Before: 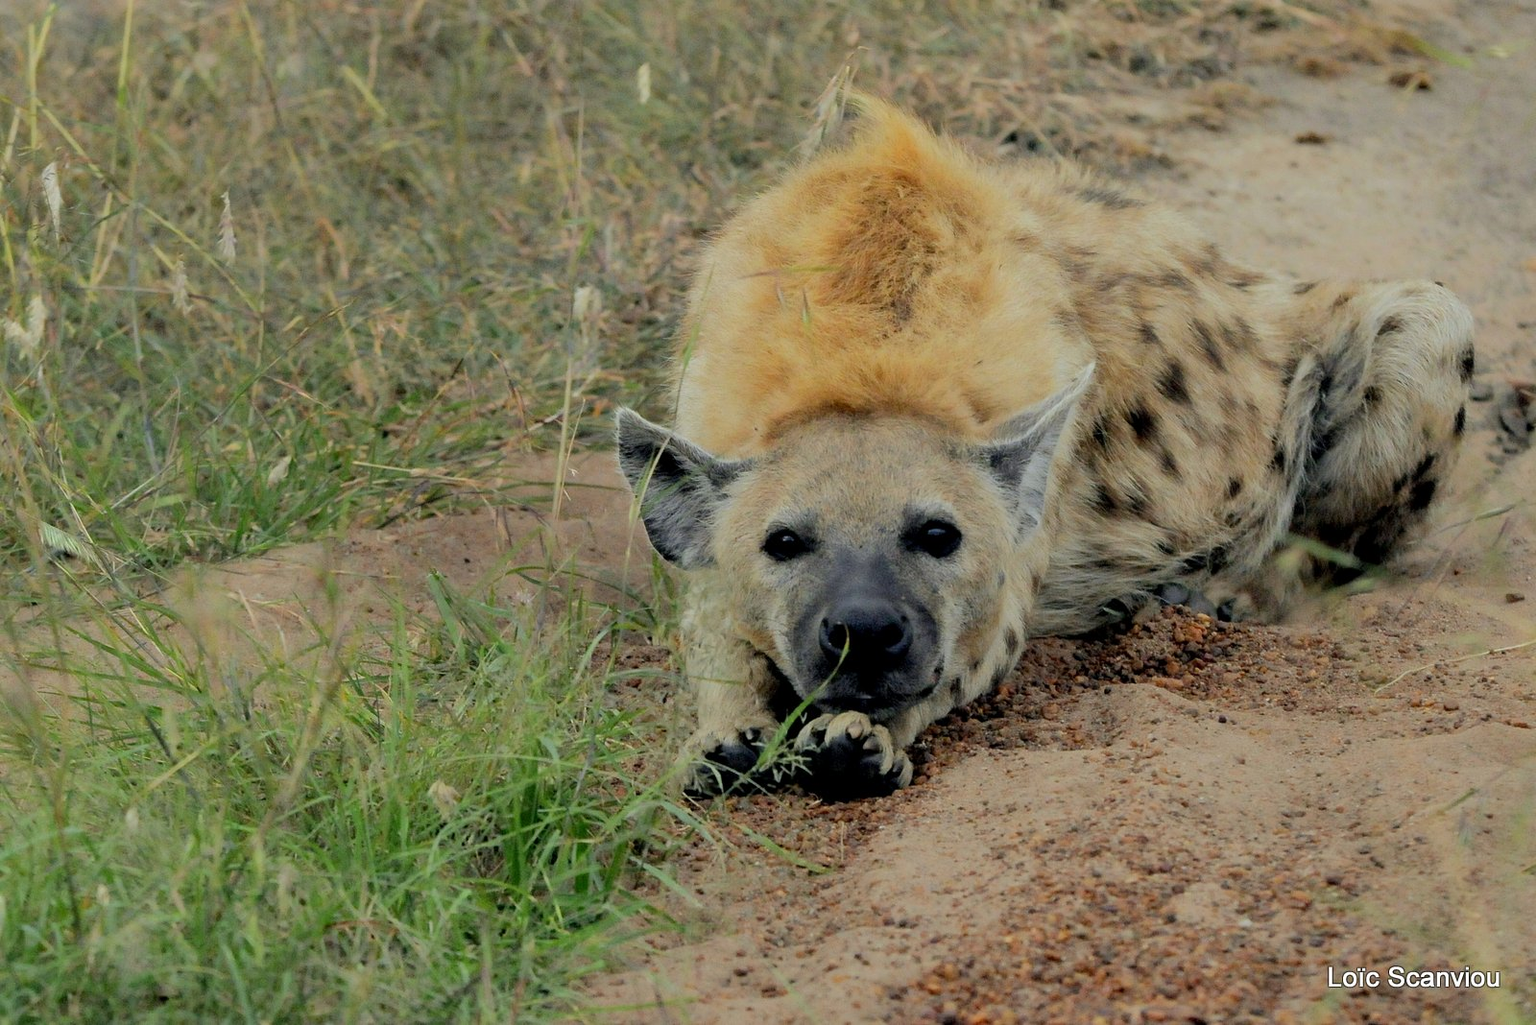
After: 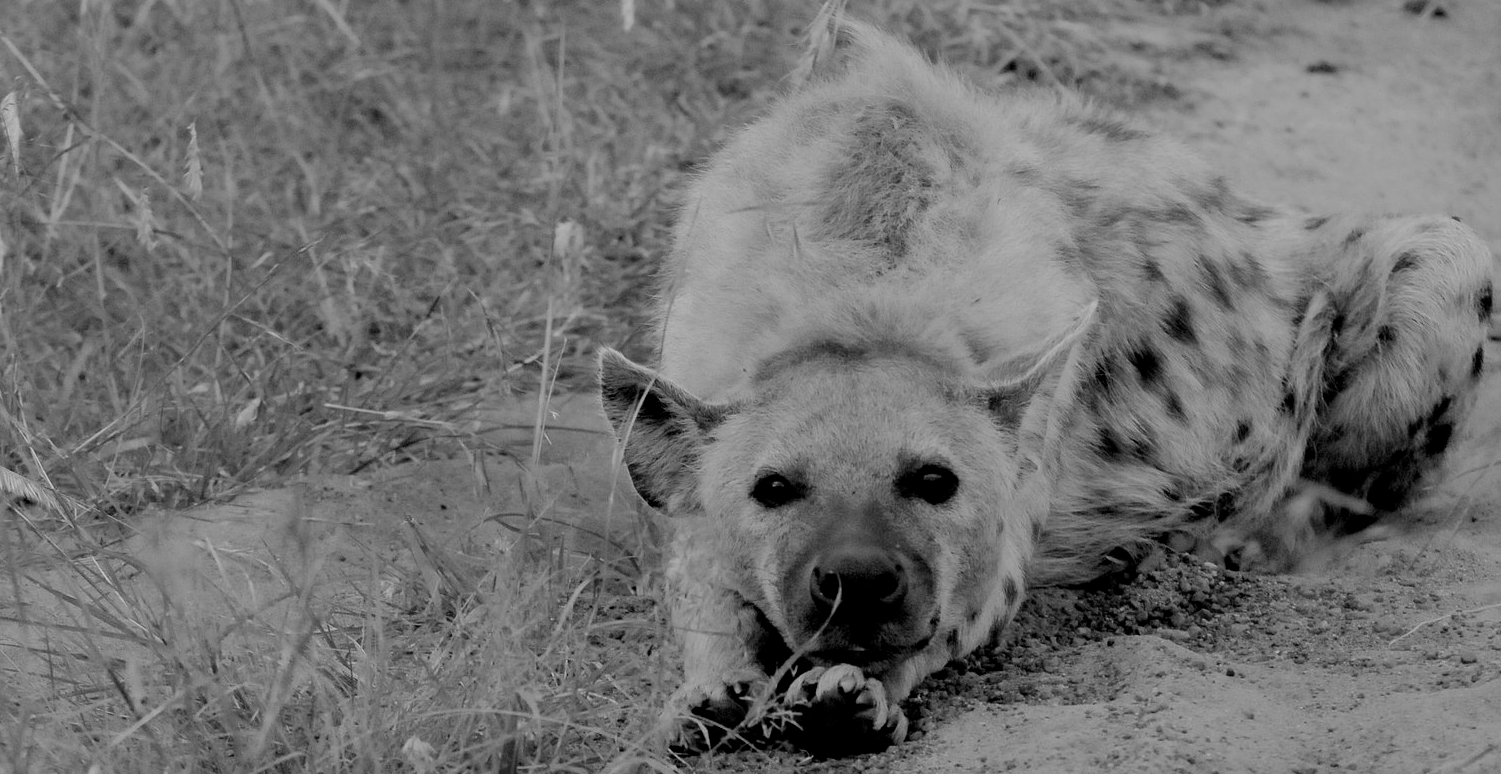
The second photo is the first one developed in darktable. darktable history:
crop: left 2.737%, top 7.287%, right 3.421%, bottom 20.179%
monochrome: a -92.57, b 58.91
color correction: saturation 0.5
